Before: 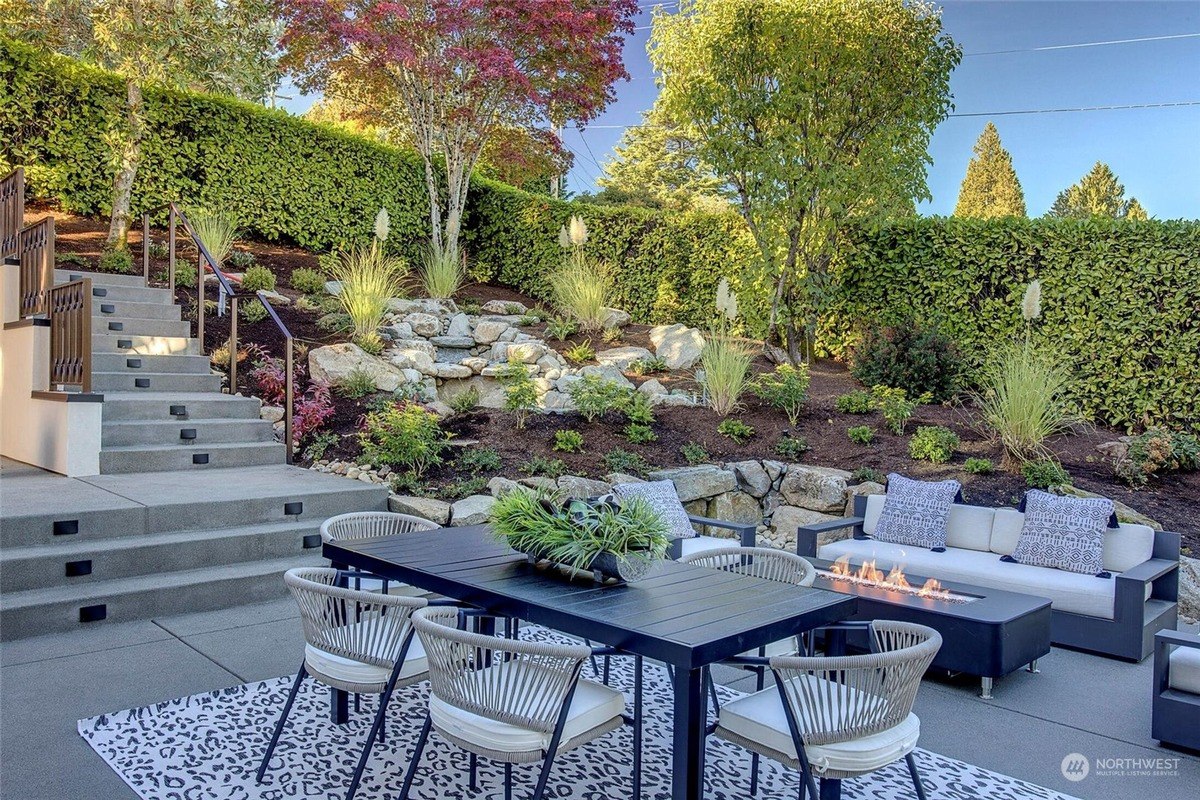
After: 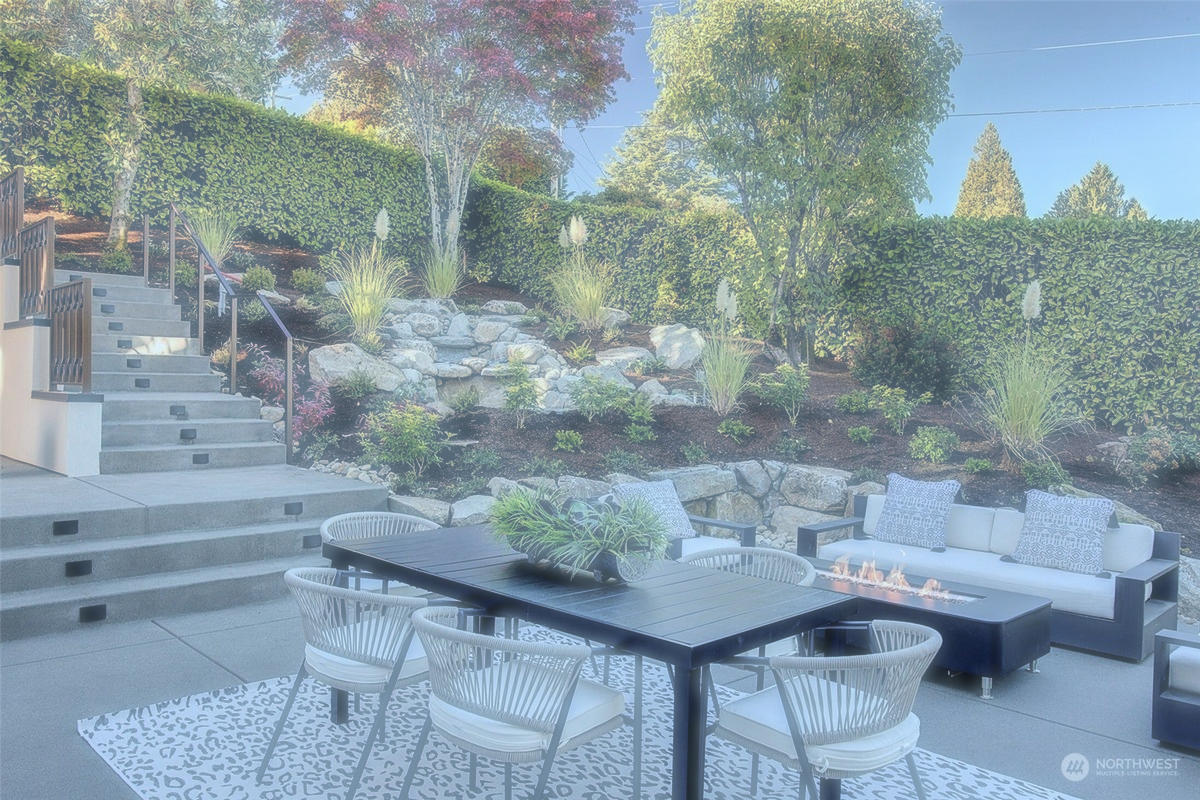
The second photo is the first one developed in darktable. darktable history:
haze removal: strength -0.896, distance 0.225, compatibility mode true, adaptive false
